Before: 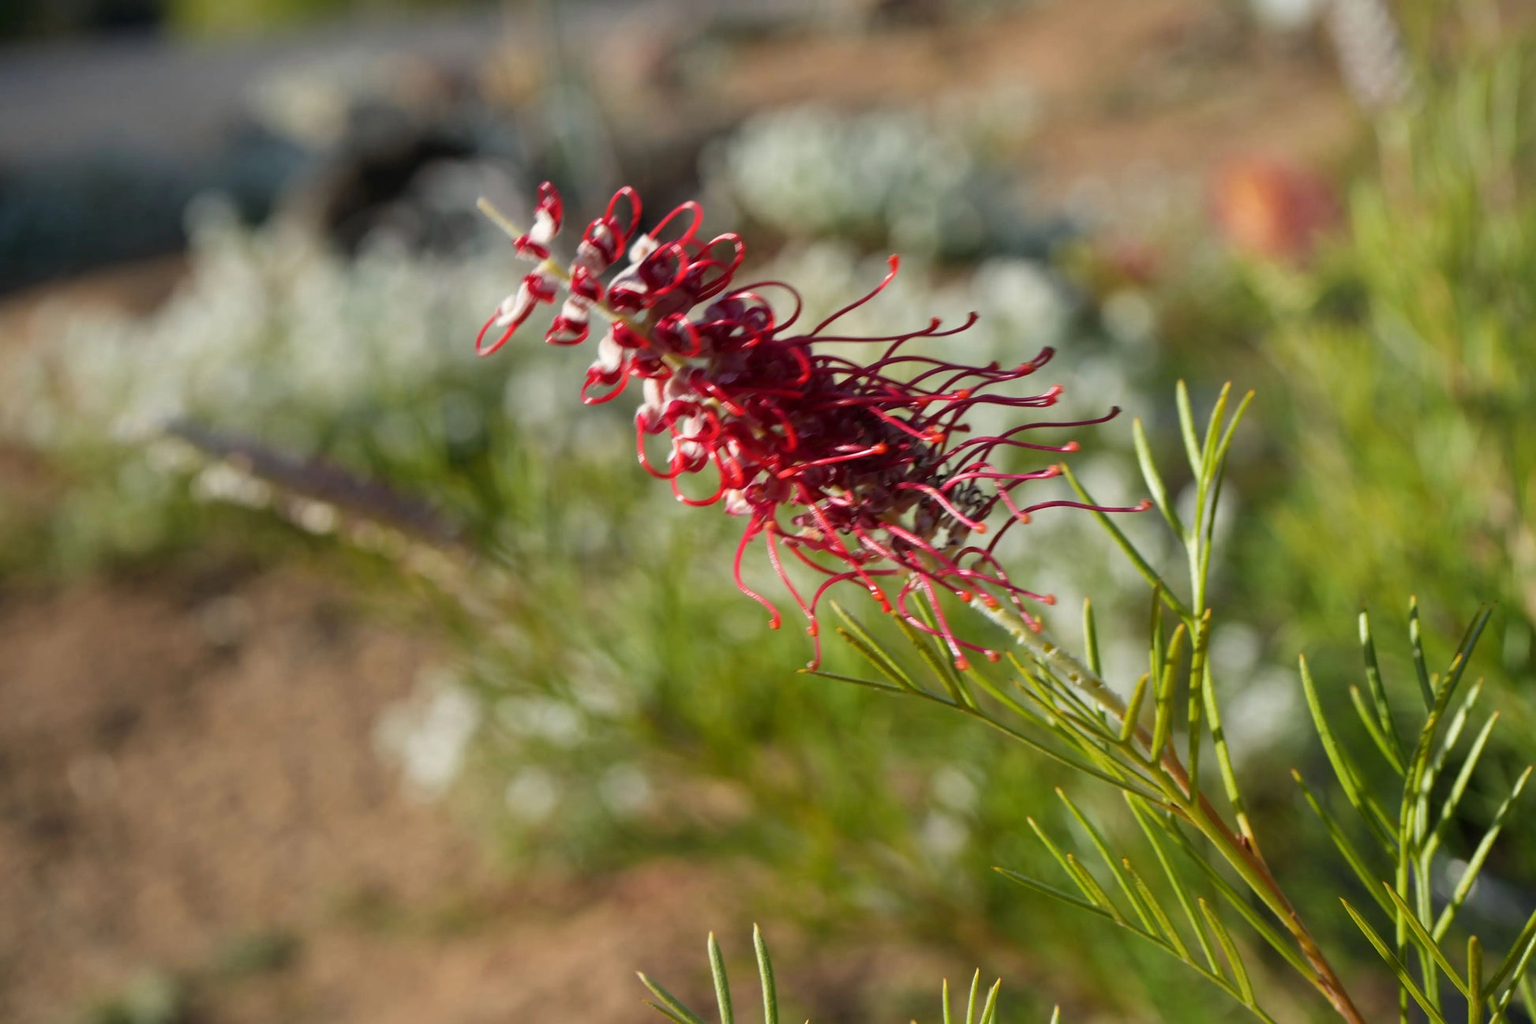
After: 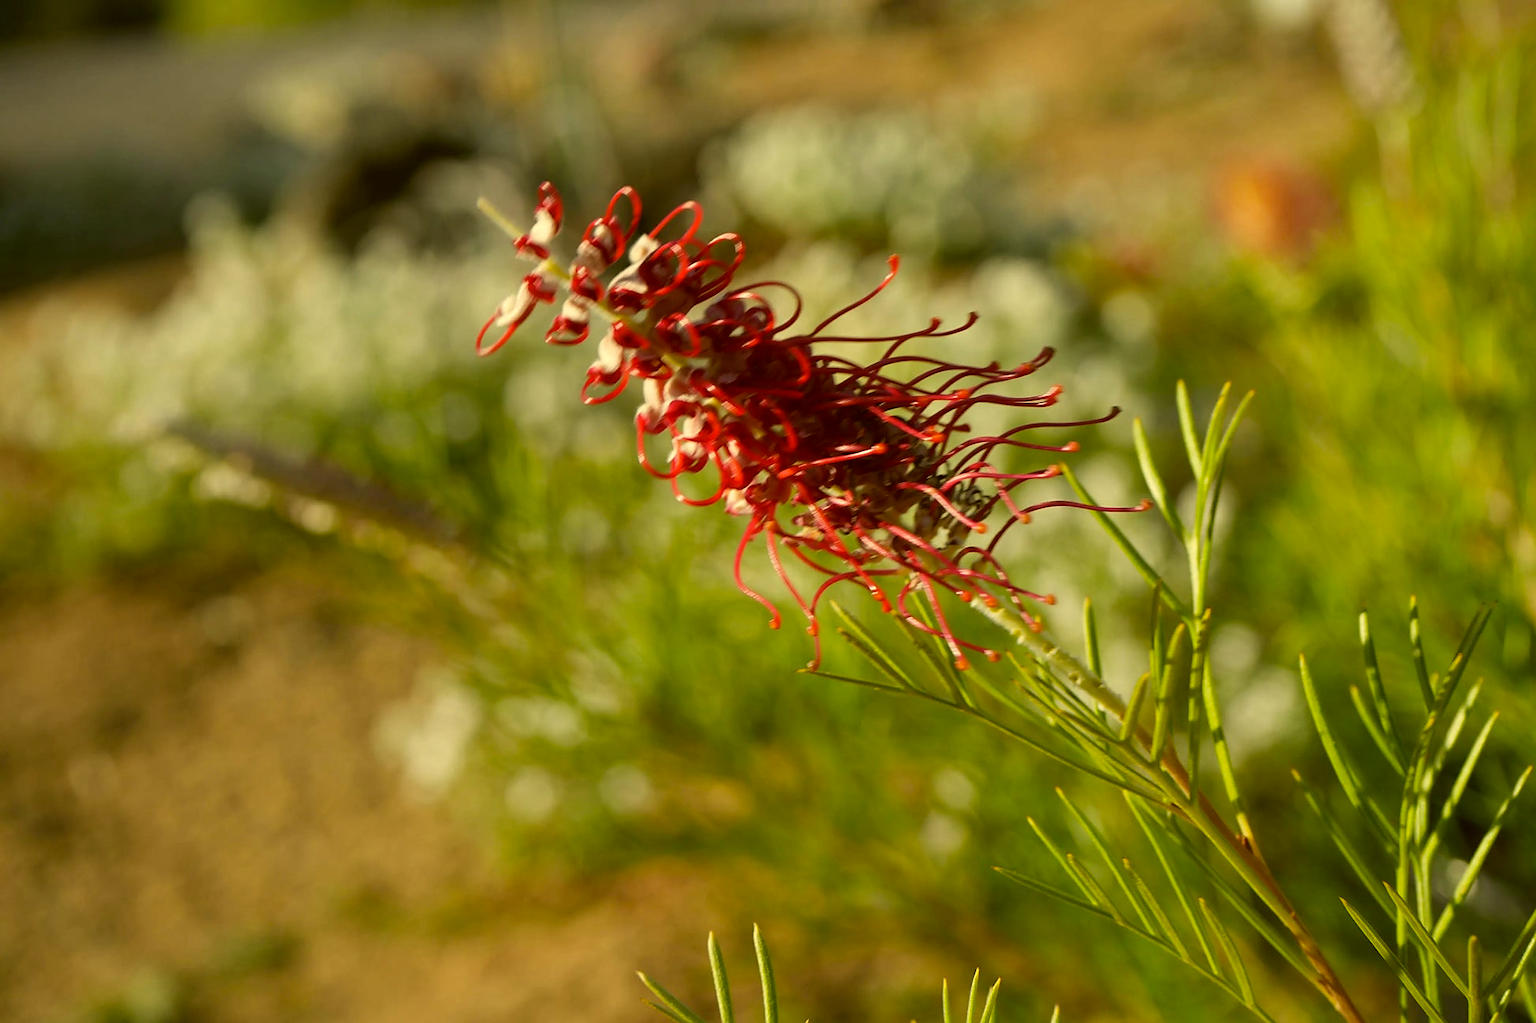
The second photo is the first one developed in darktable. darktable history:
sharpen: radius 1.496, amount 0.405, threshold 1.539
color correction: highlights a* 0.142, highlights b* 29.37, shadows a* -0.244, shadows b* 21.02
